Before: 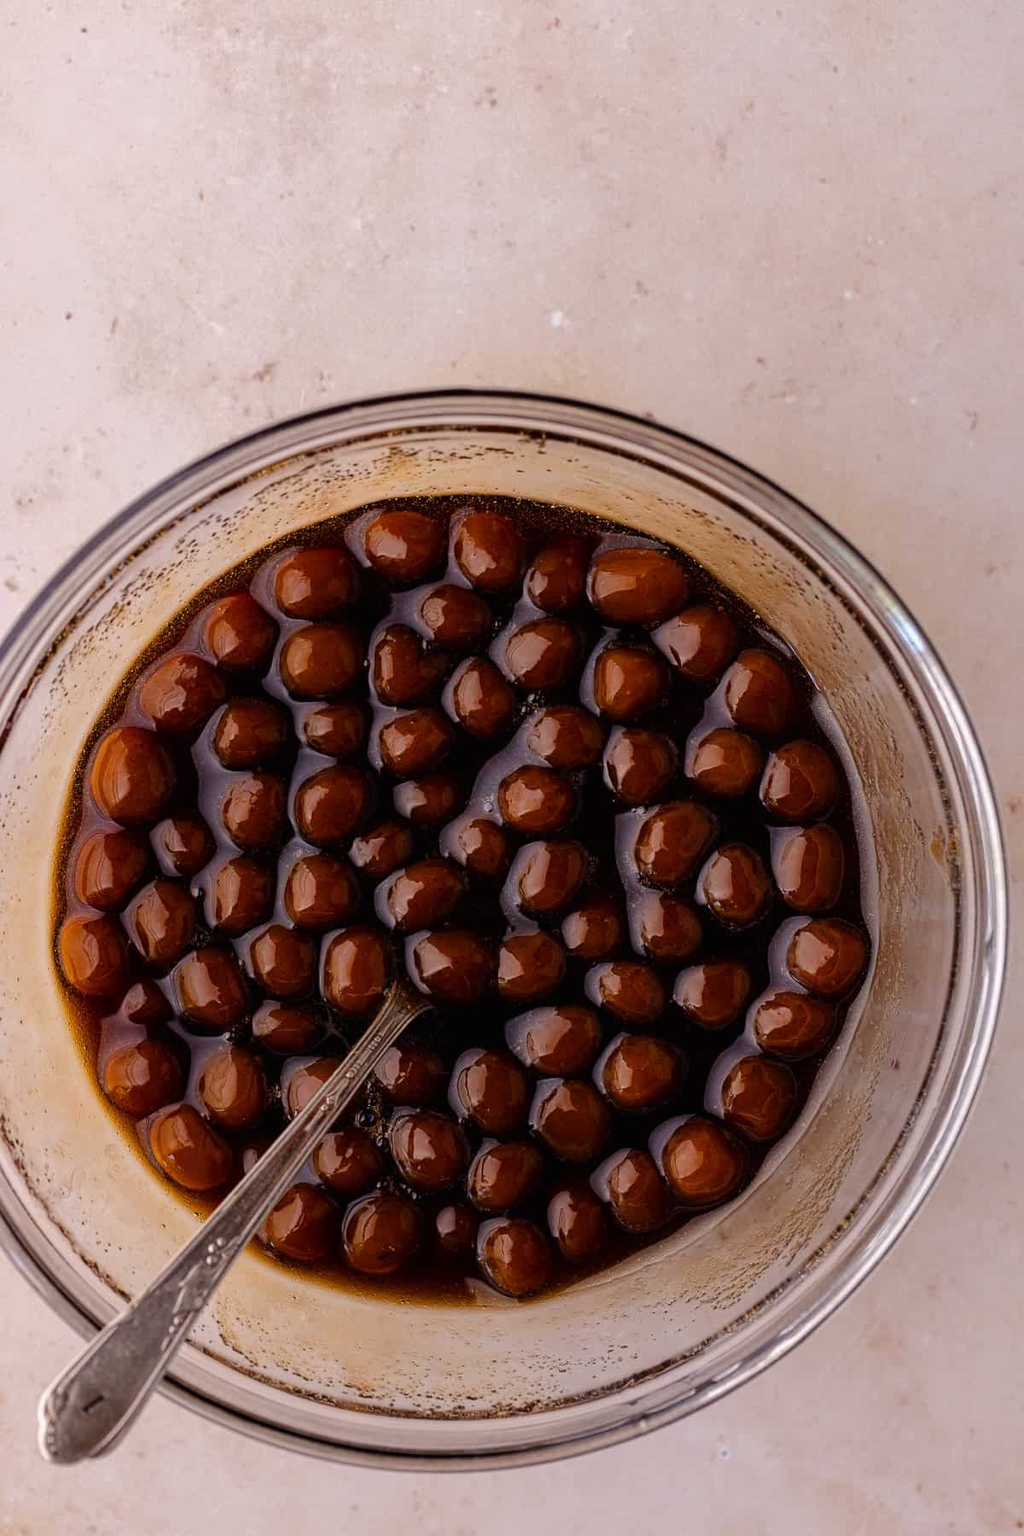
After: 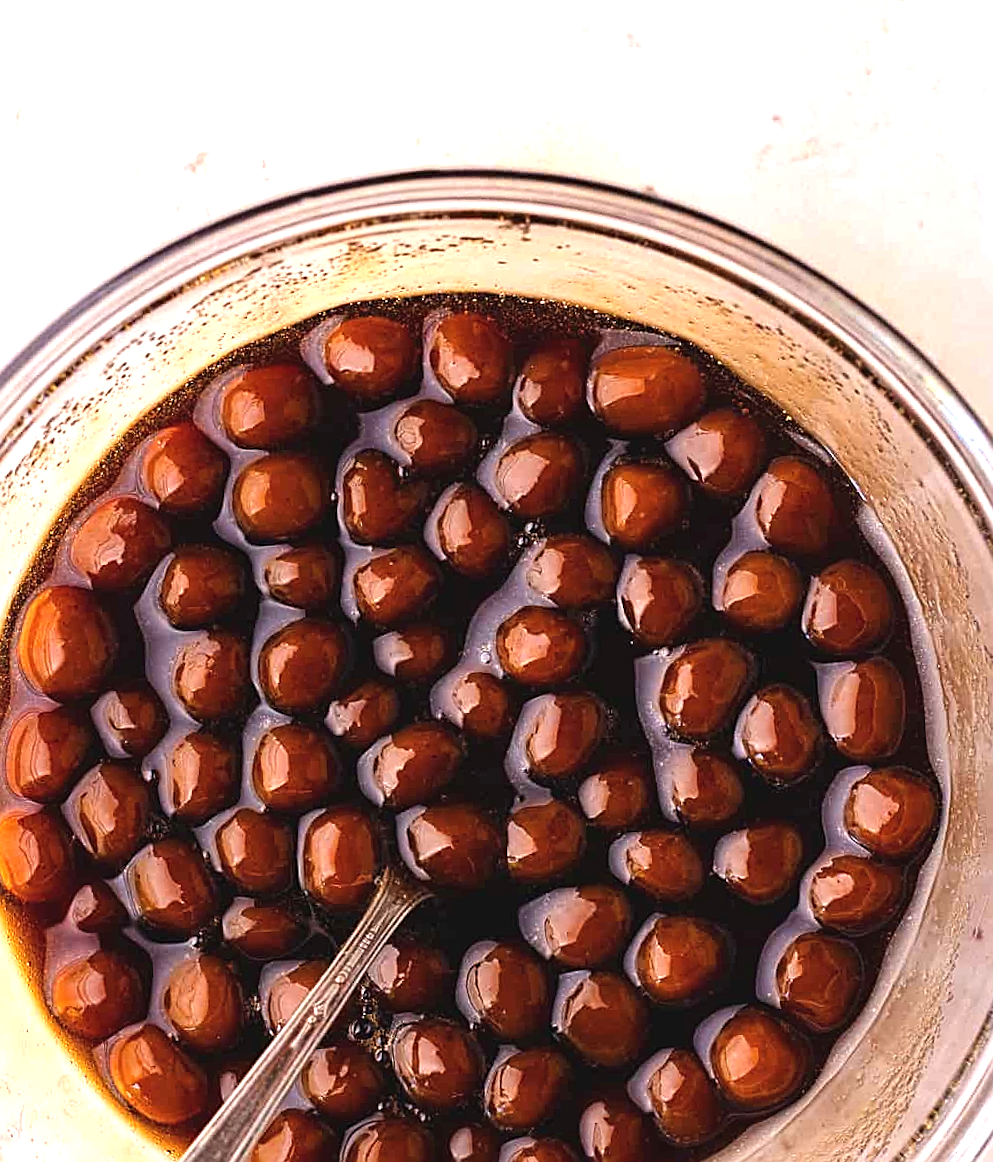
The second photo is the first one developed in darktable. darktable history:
exposure: black level correction -0.002, exposure 1.35 EV, compensate highlight preservation false
rotate and perspective: rotation -3°, crop left 0.031, crop right 0.968, crop top 0.07, crop bottom 0.93
crop: left 7.856%, top 11.836%, right 10.12%, bottom 15.387%
sharpen: on, module defaults
levels: mode automatic
